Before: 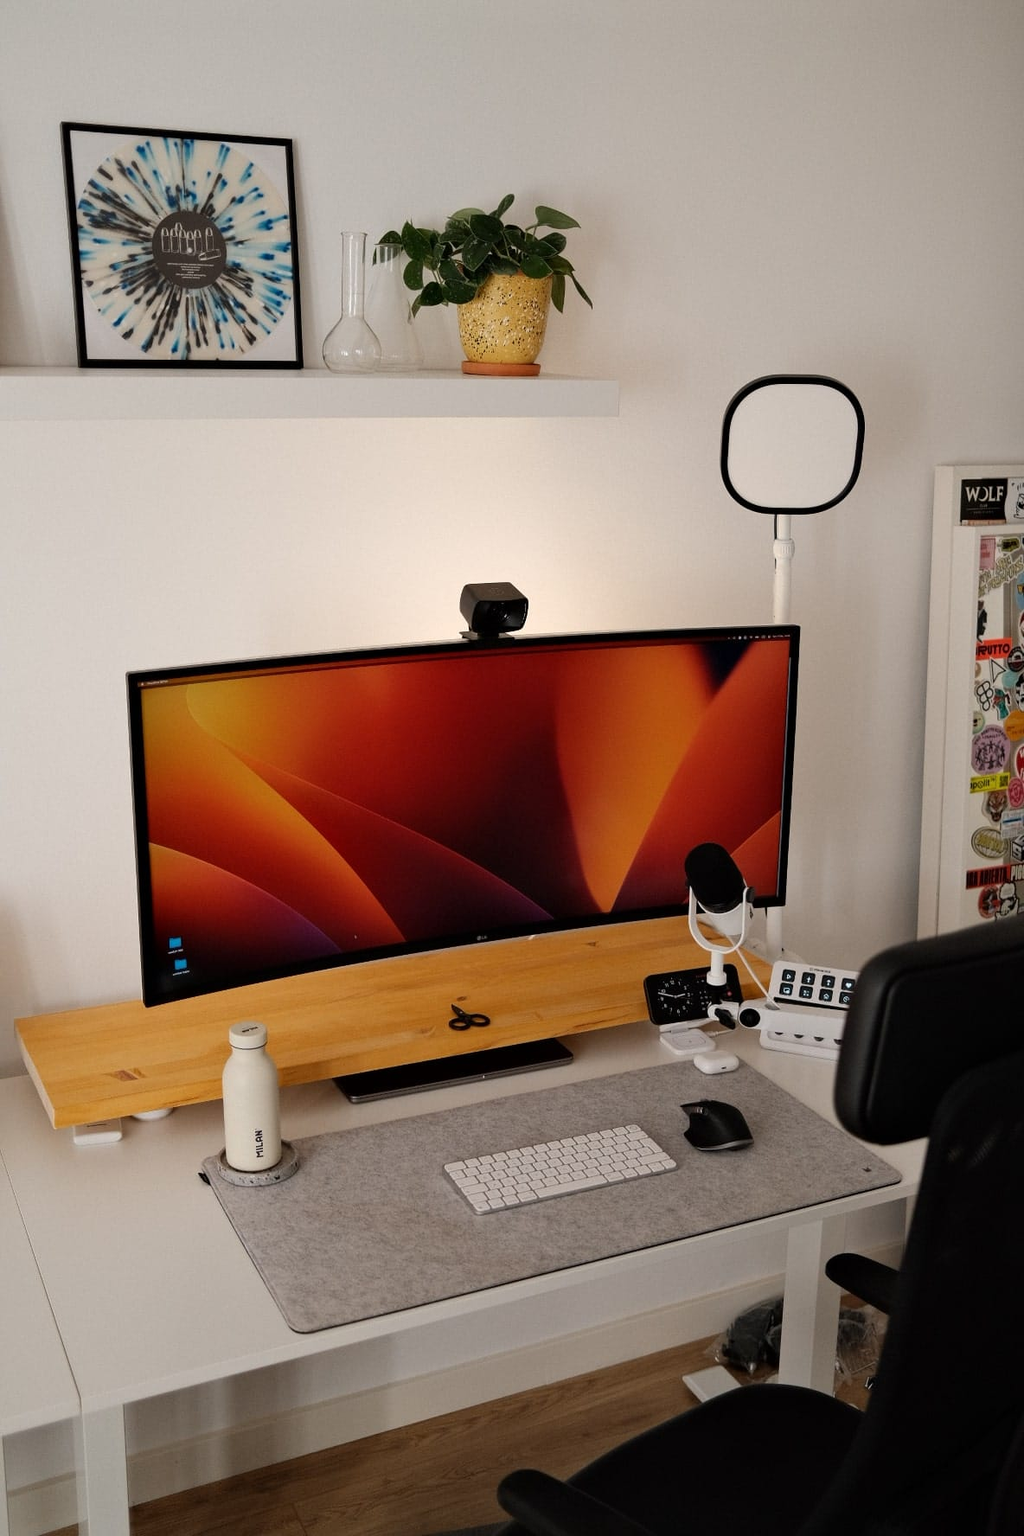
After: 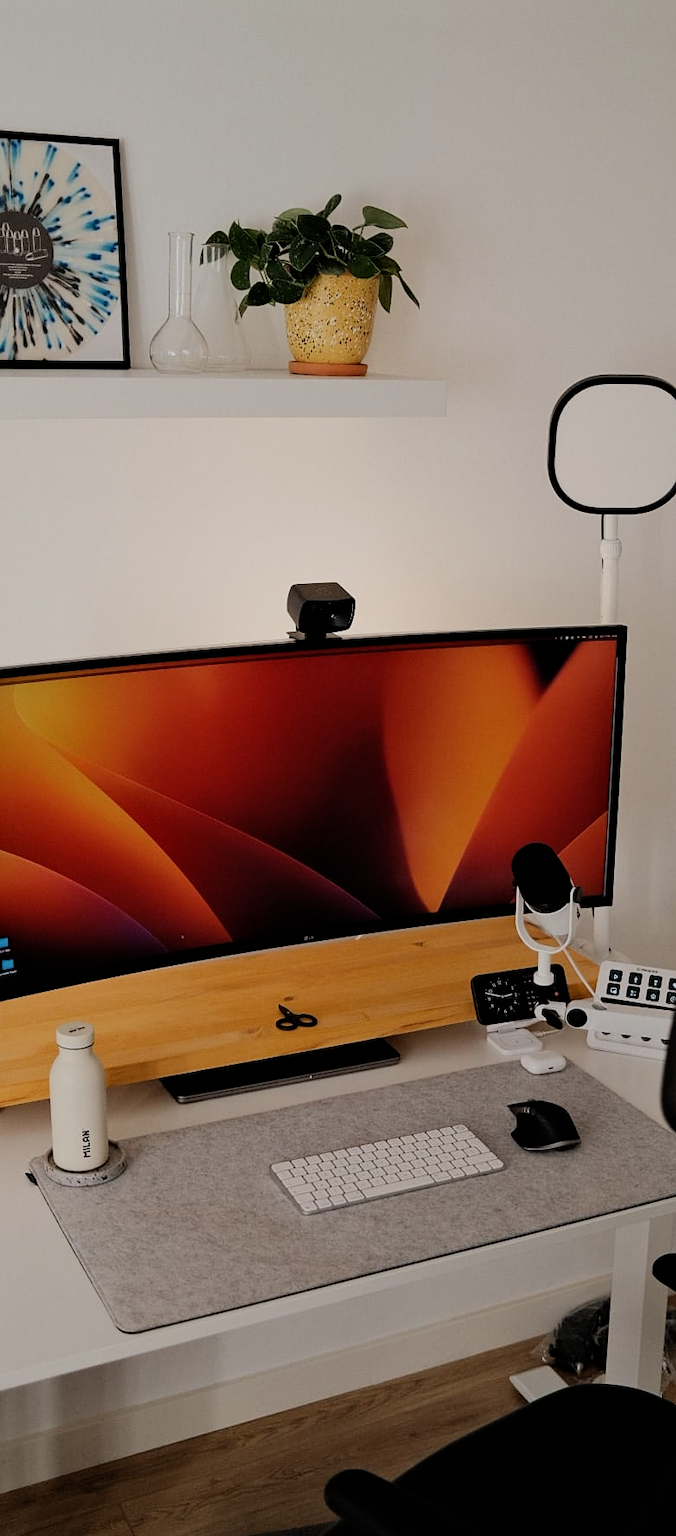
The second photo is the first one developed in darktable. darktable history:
filmic rgb: black relative exposure -7.65 EV, white relative exposure 4.56 EV, threshold 3.02 EV, hardness 3.61, enable highlight reconstruction true
crop: left 16.953%, right 16.935%
sharpen: amount 0.215
